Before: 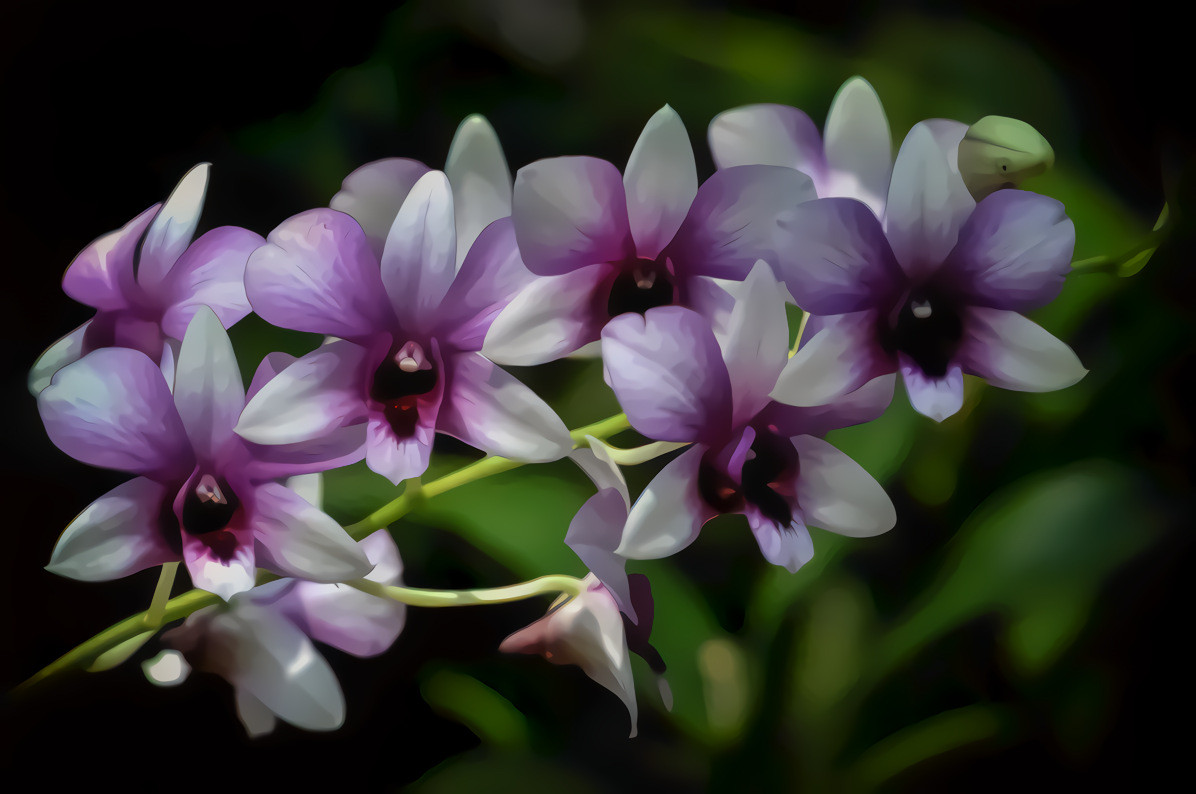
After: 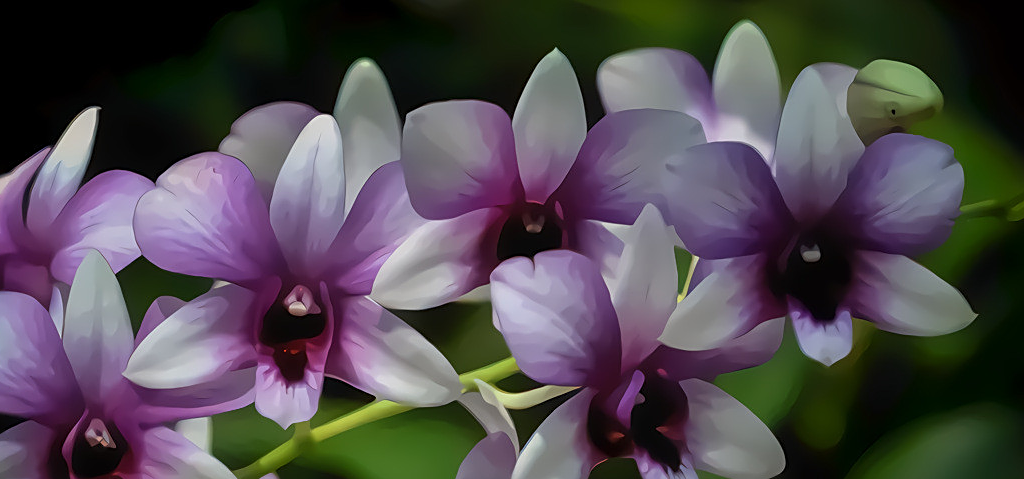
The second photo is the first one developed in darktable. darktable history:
crop and rotate: left 9.345%, top 7.22%, right 4.982%, bottom 32.331%
sharpen: on, module defaults
